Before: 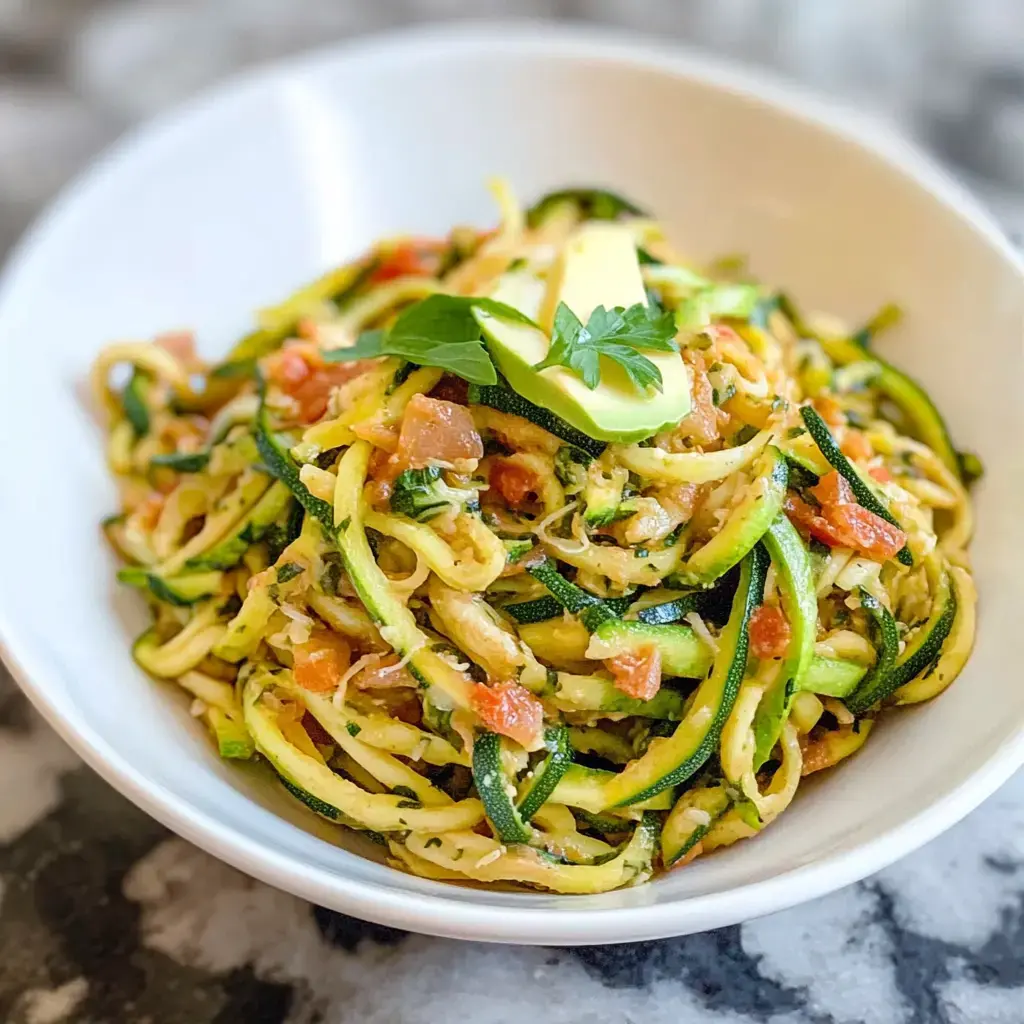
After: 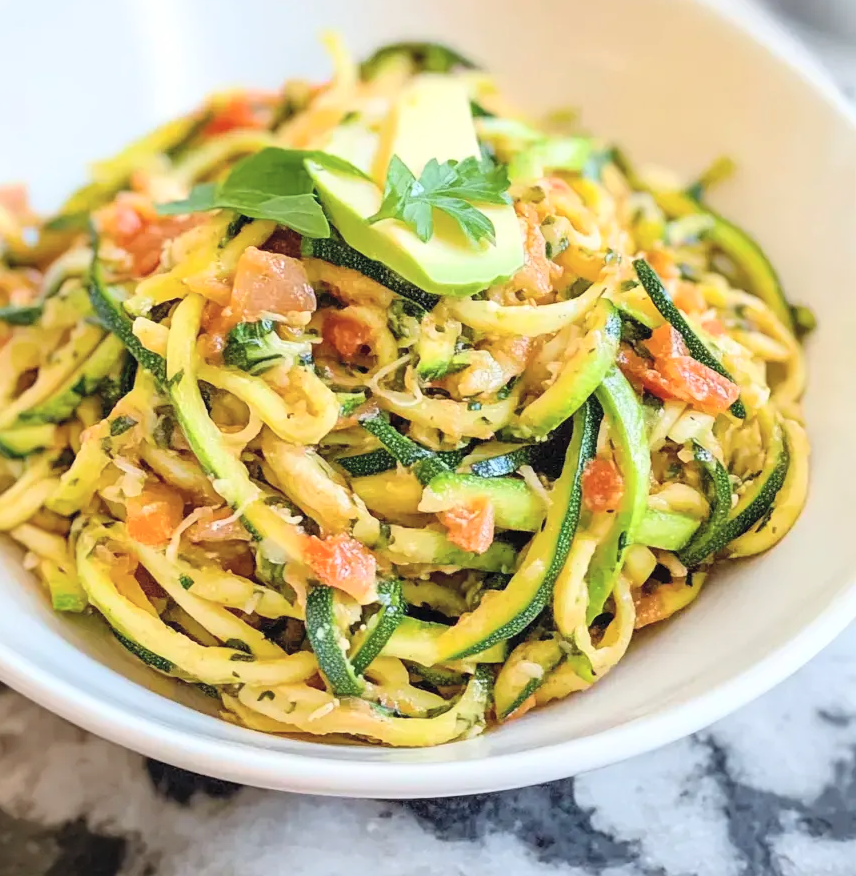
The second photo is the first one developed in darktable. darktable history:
contrast brightness saturation: contrast 0.145, brightness 0.227
crop: left 16.403%, top 14.379%
